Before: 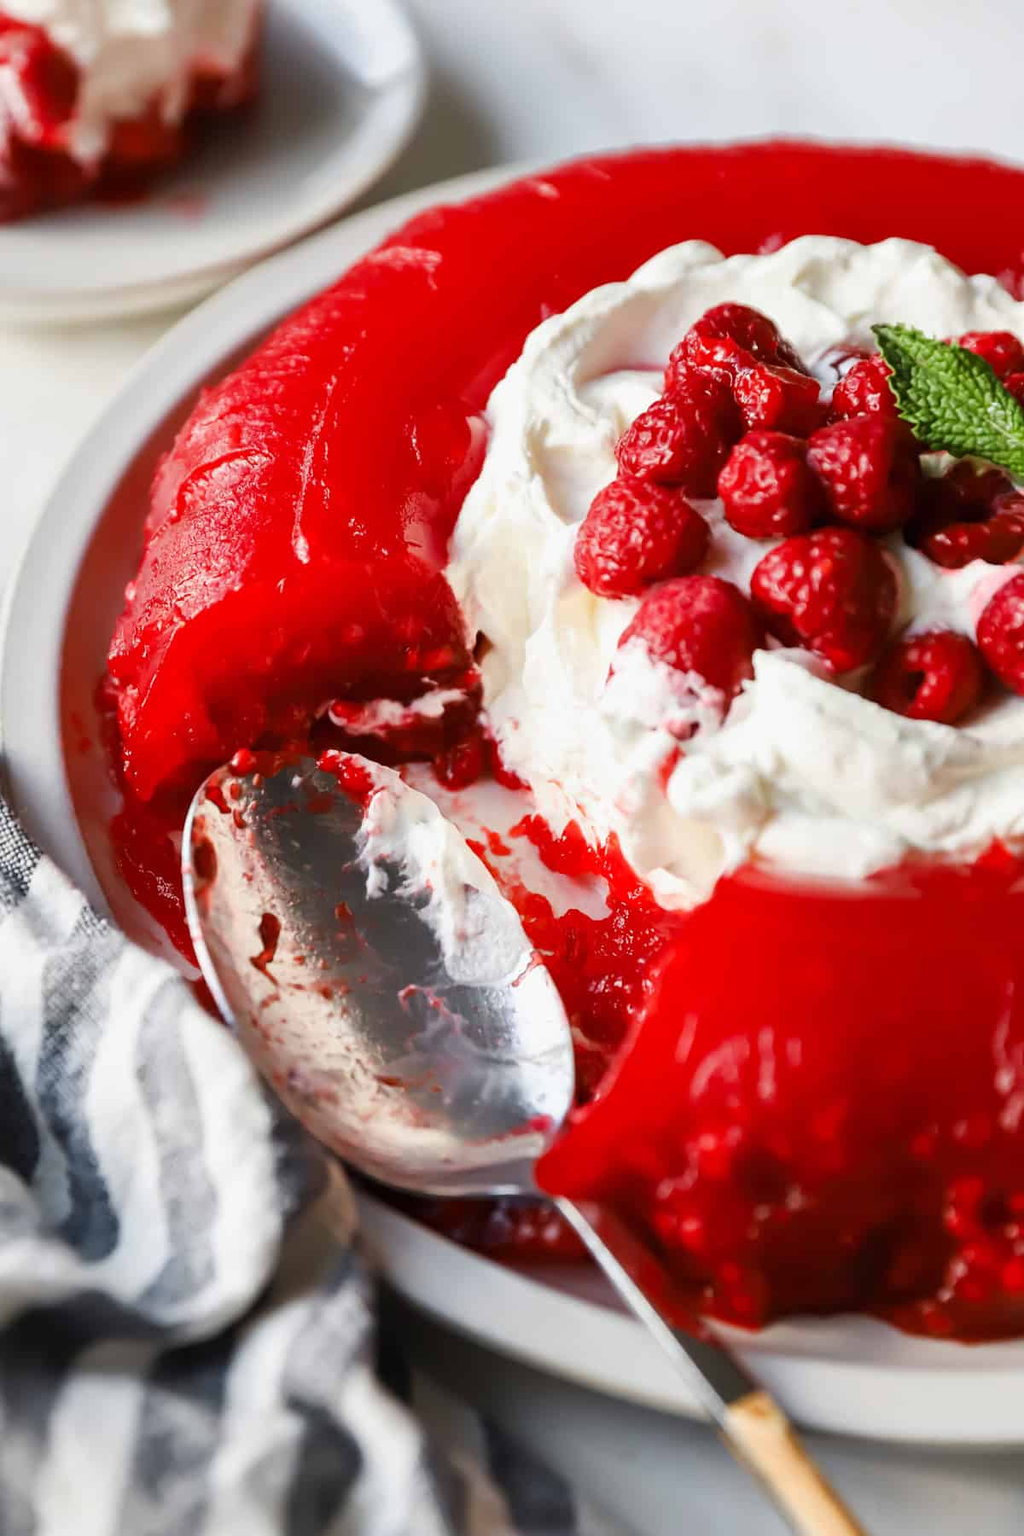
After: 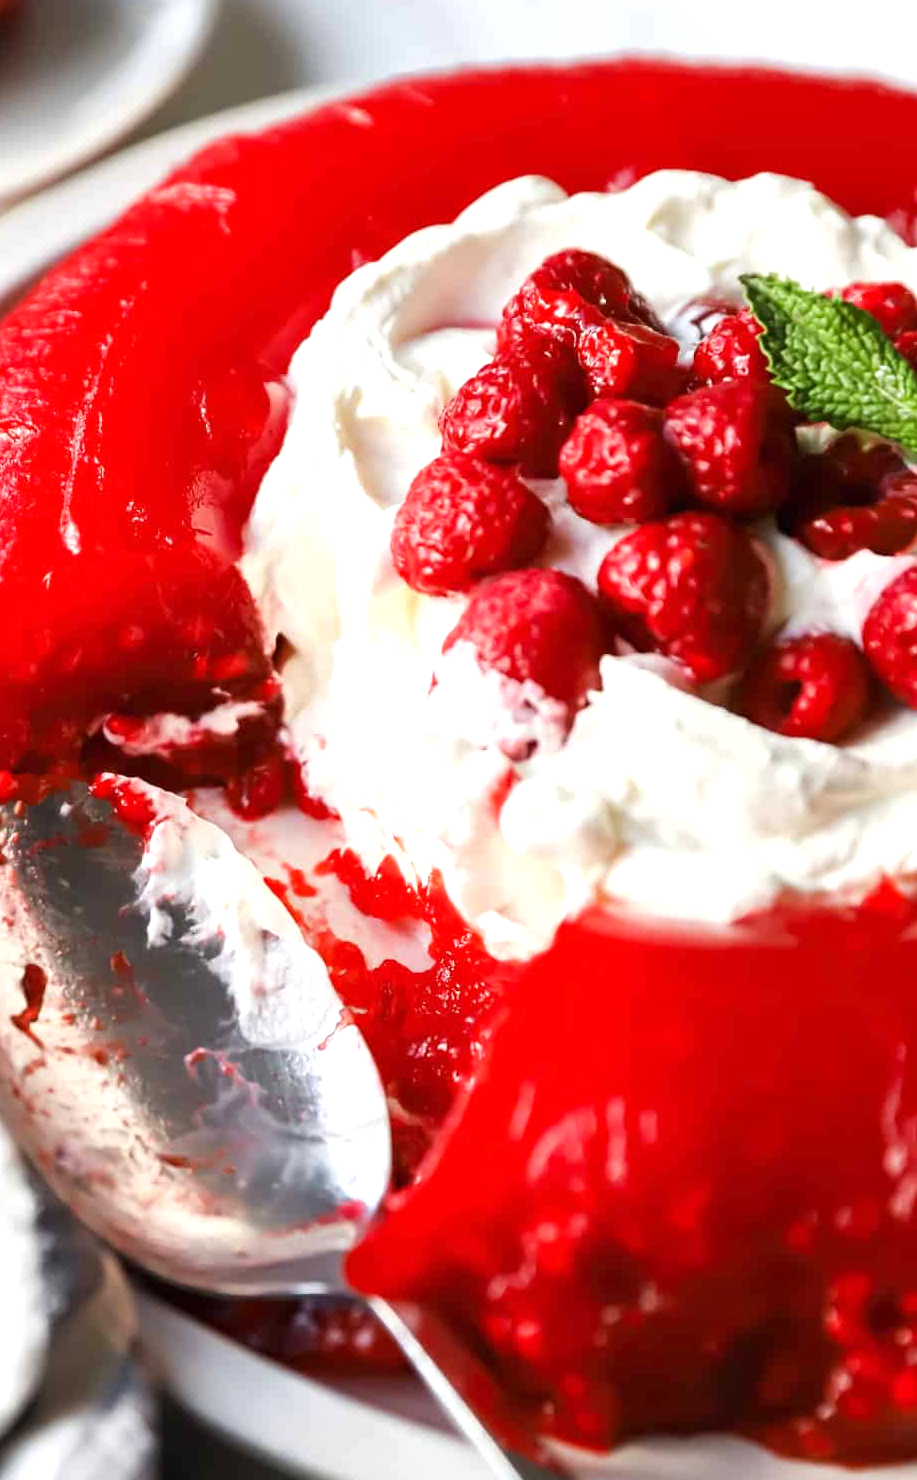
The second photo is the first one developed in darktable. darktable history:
crop: left 23.567%, top 5.904%, bottom 11.828%
exposure: exposure 0.455 EV, compensate exposure bias true, compensate highlight preservation false
